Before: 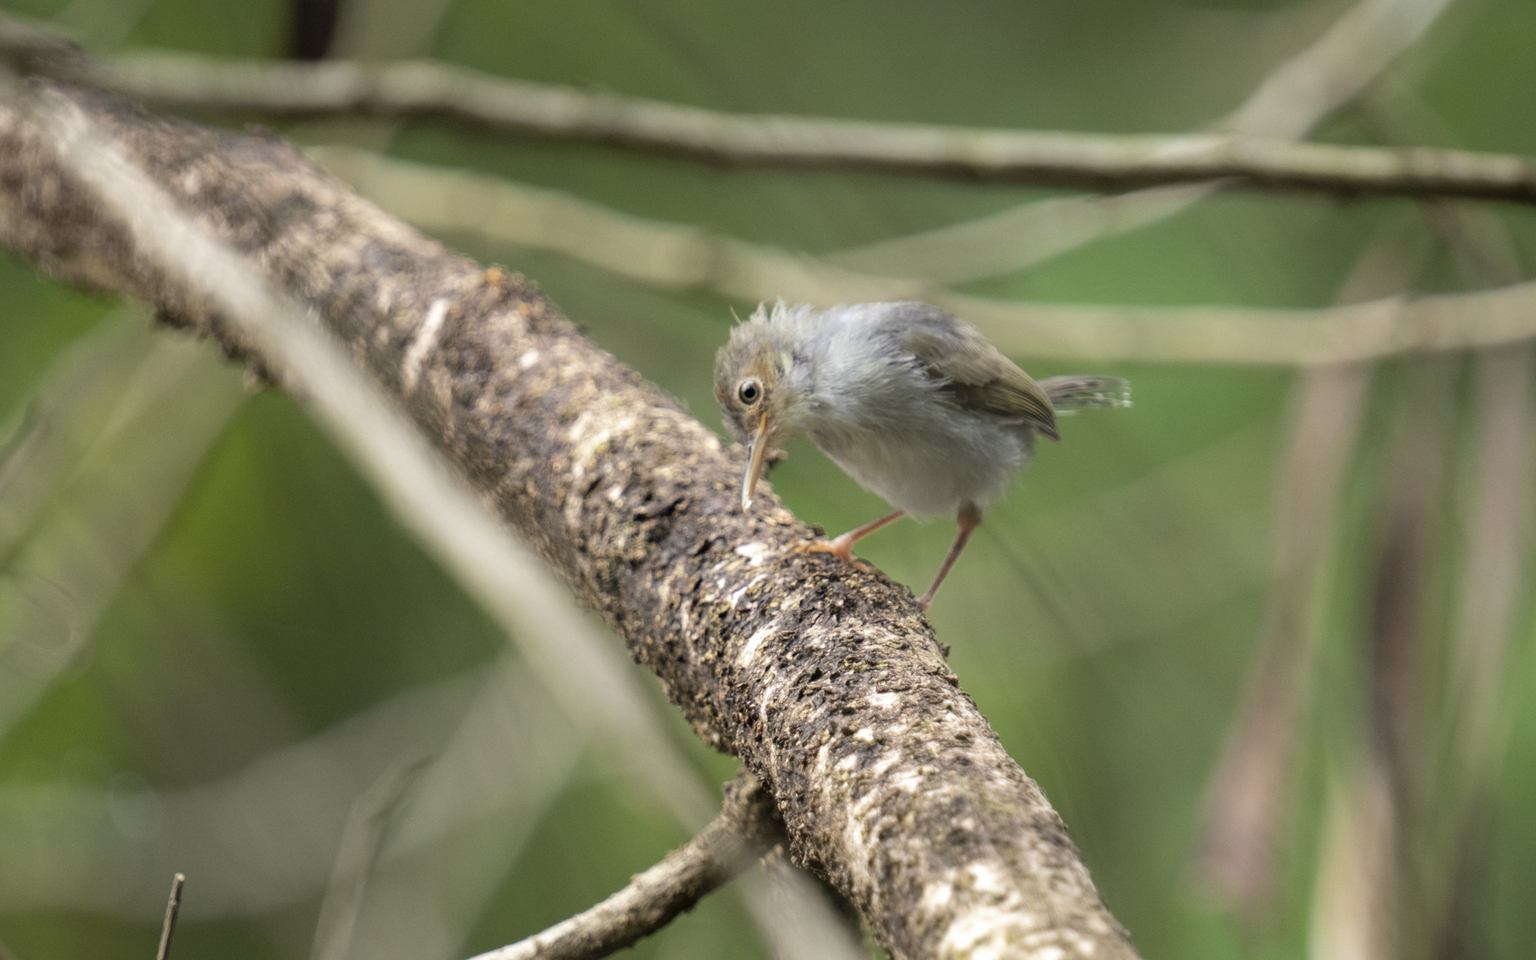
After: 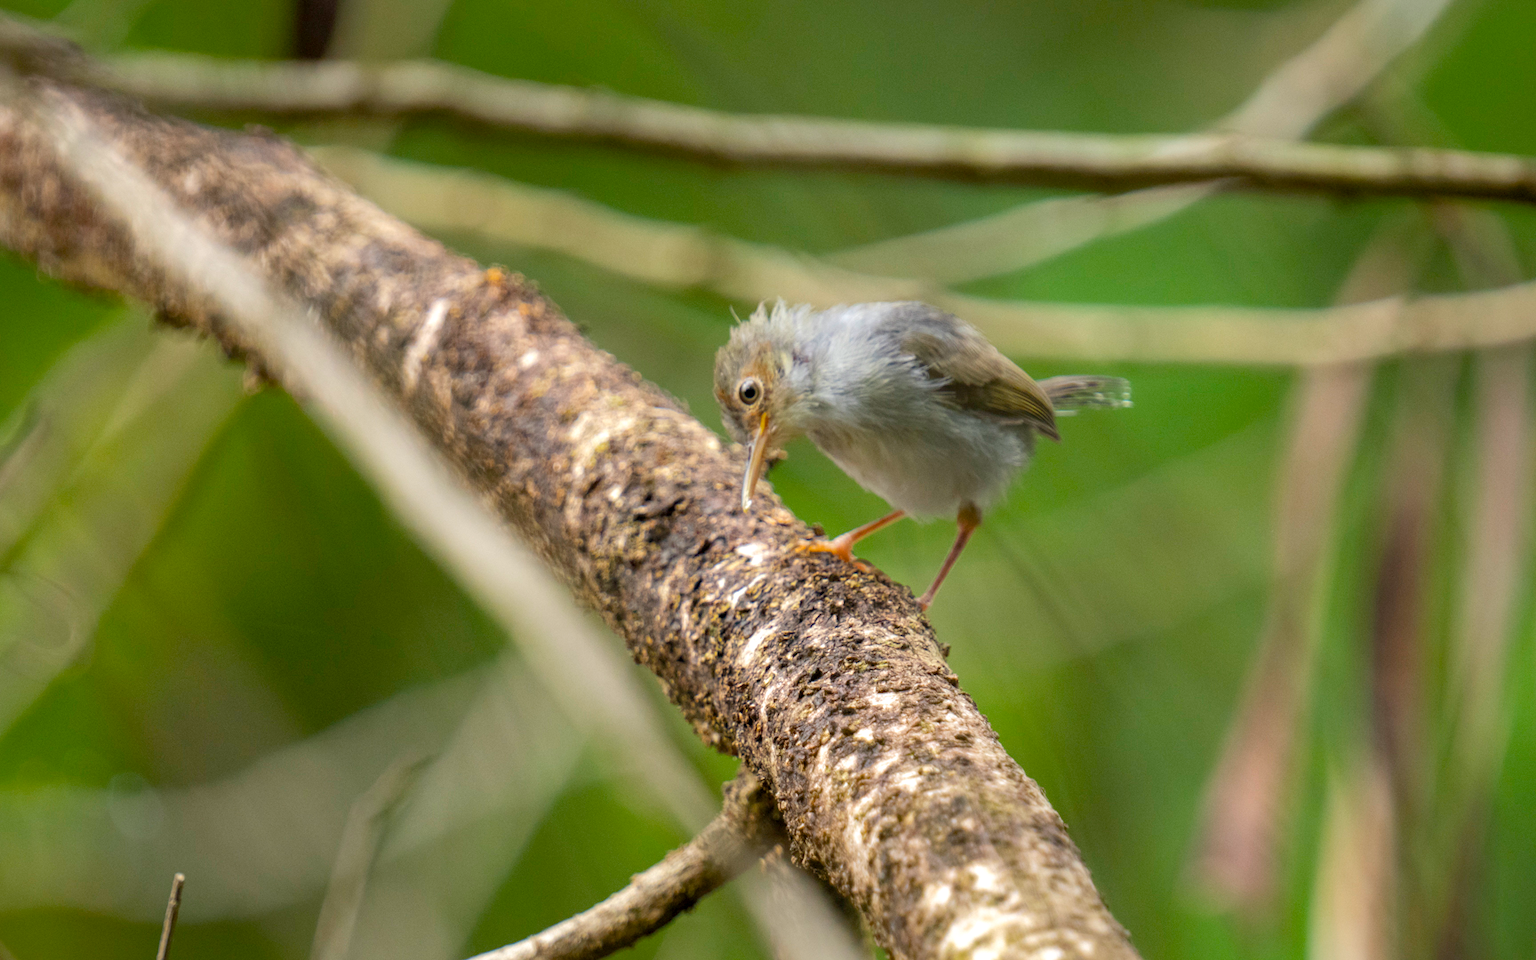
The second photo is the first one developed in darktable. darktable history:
color balance rgb: perceptual saturation grading › global saturation 36.601%, perceptual saturation grading › shadows 34.704%
shadows and highlights: on, module defaults
local contrast: highlights 104%, shadows 100%, detail 120%, midtone range 0.2
